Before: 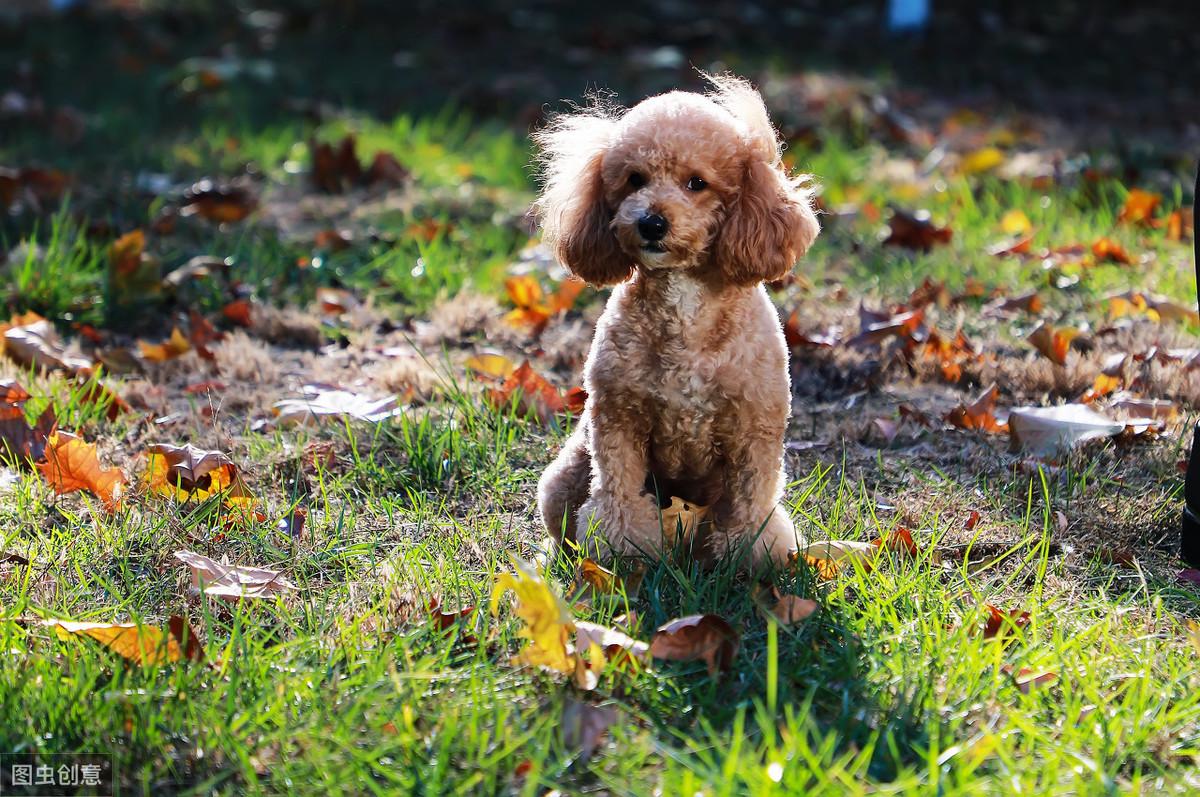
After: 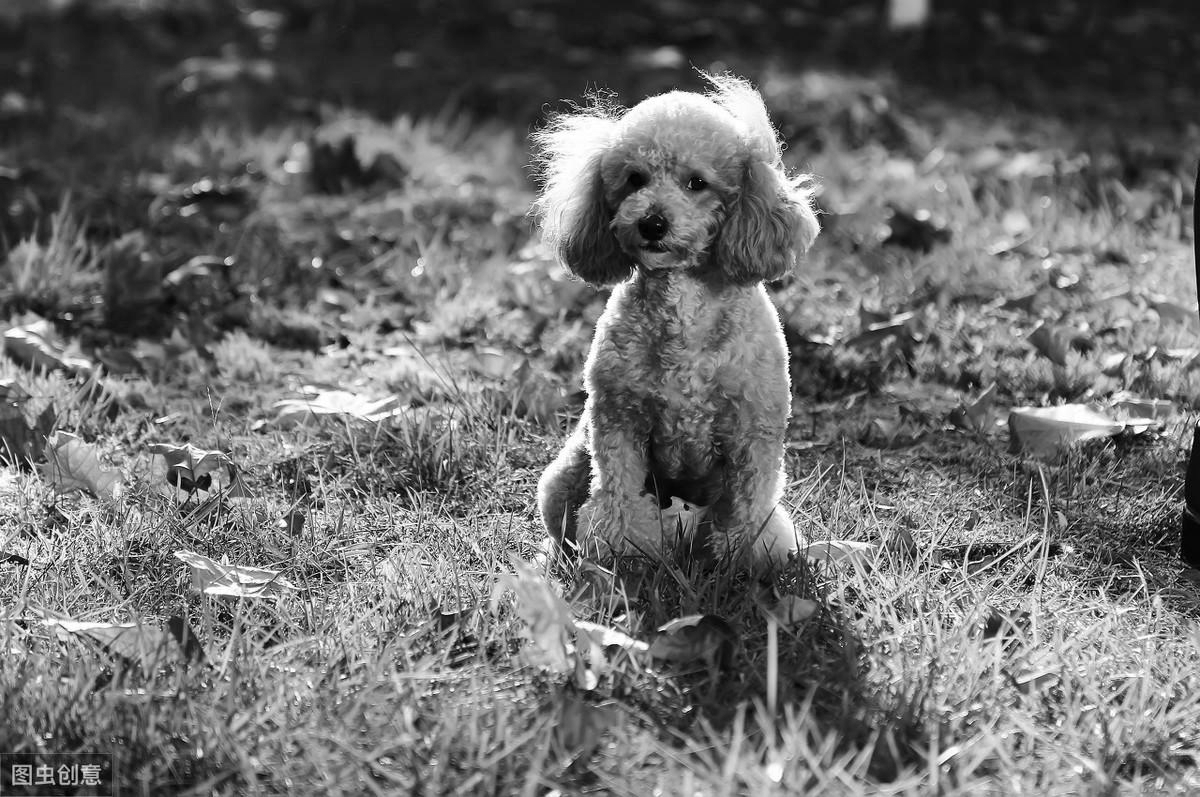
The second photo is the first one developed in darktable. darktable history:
contrast brightness saturation: saturation -0.17
shadows and highlights: white point adjustment 0.1, highlights -70, soften with gaussian
white balance: red 0.984, blue 1.059
monochrome: a 2.21, b -1.33, size 2.2
tone equalizer: on, module defaults
